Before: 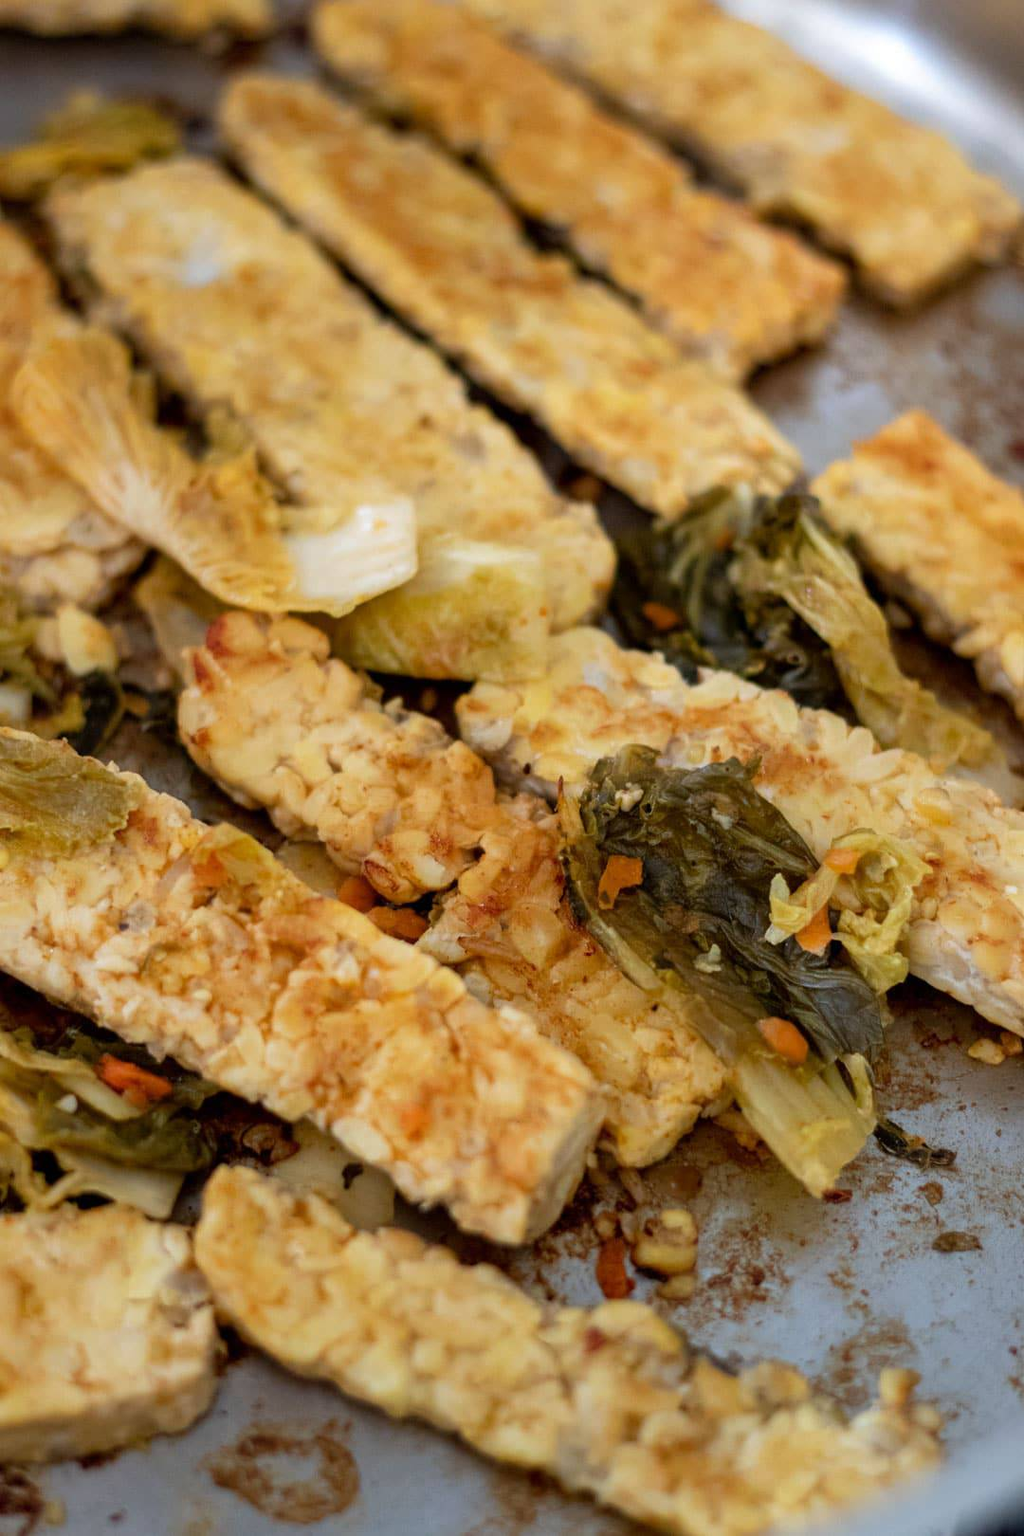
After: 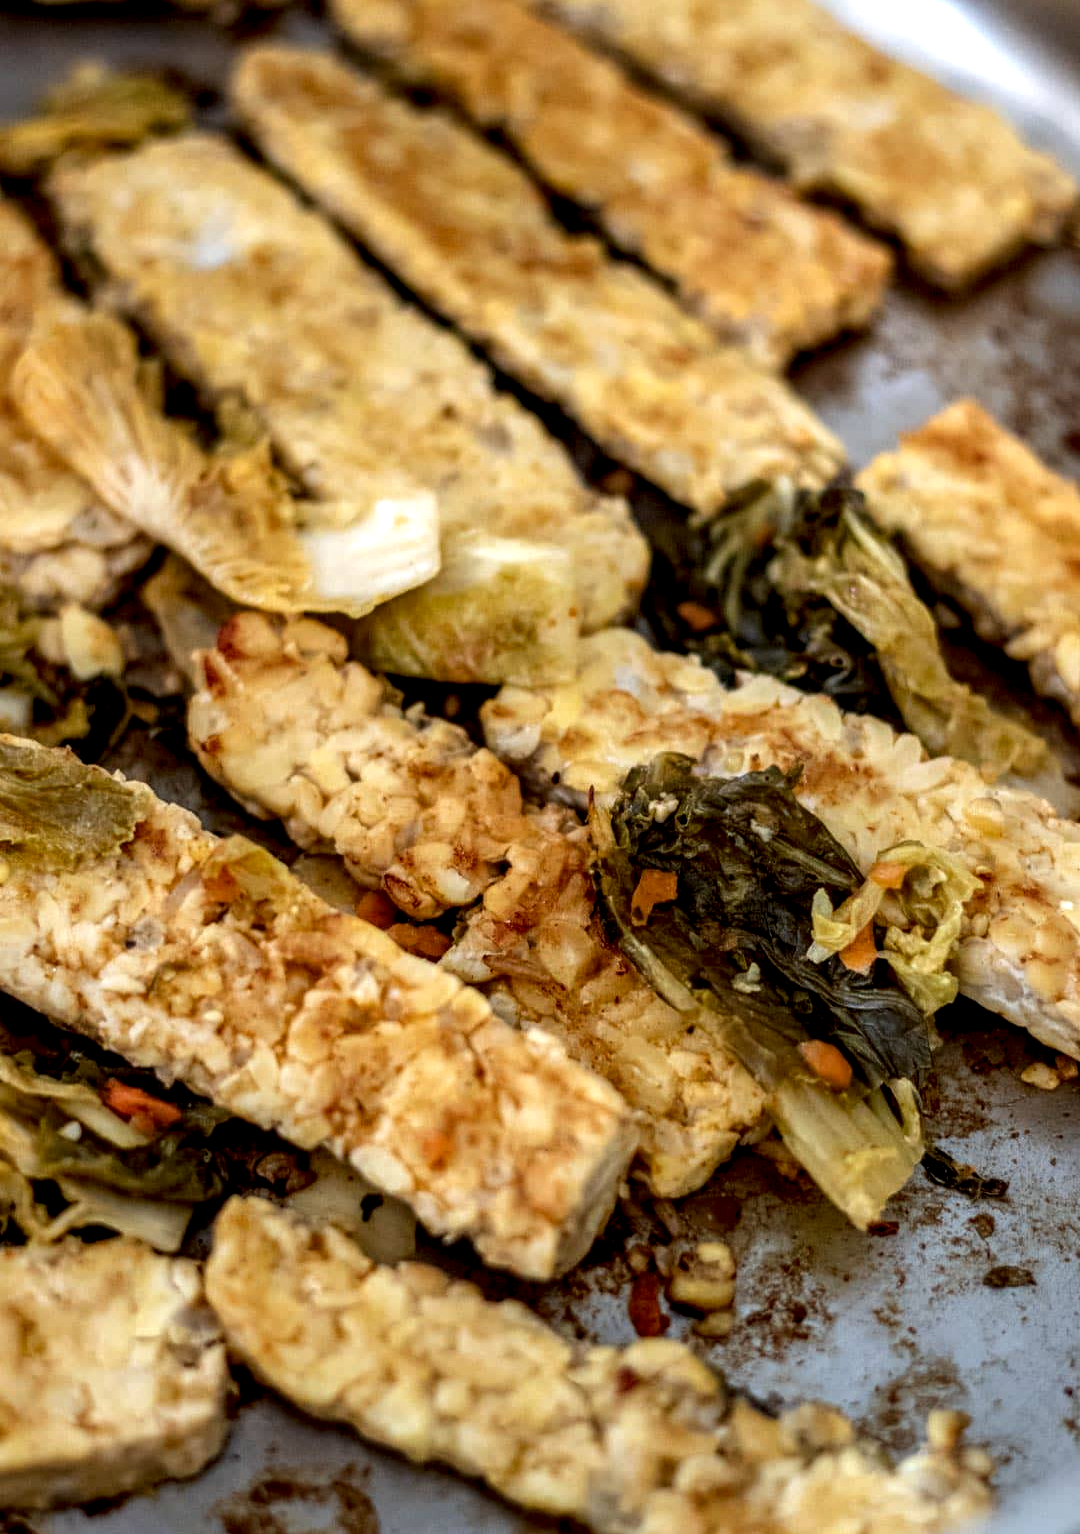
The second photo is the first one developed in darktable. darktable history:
local contrast: highlights 18%, detail 186%
crop and rotate: top 2.072%, bottom 3.222%
